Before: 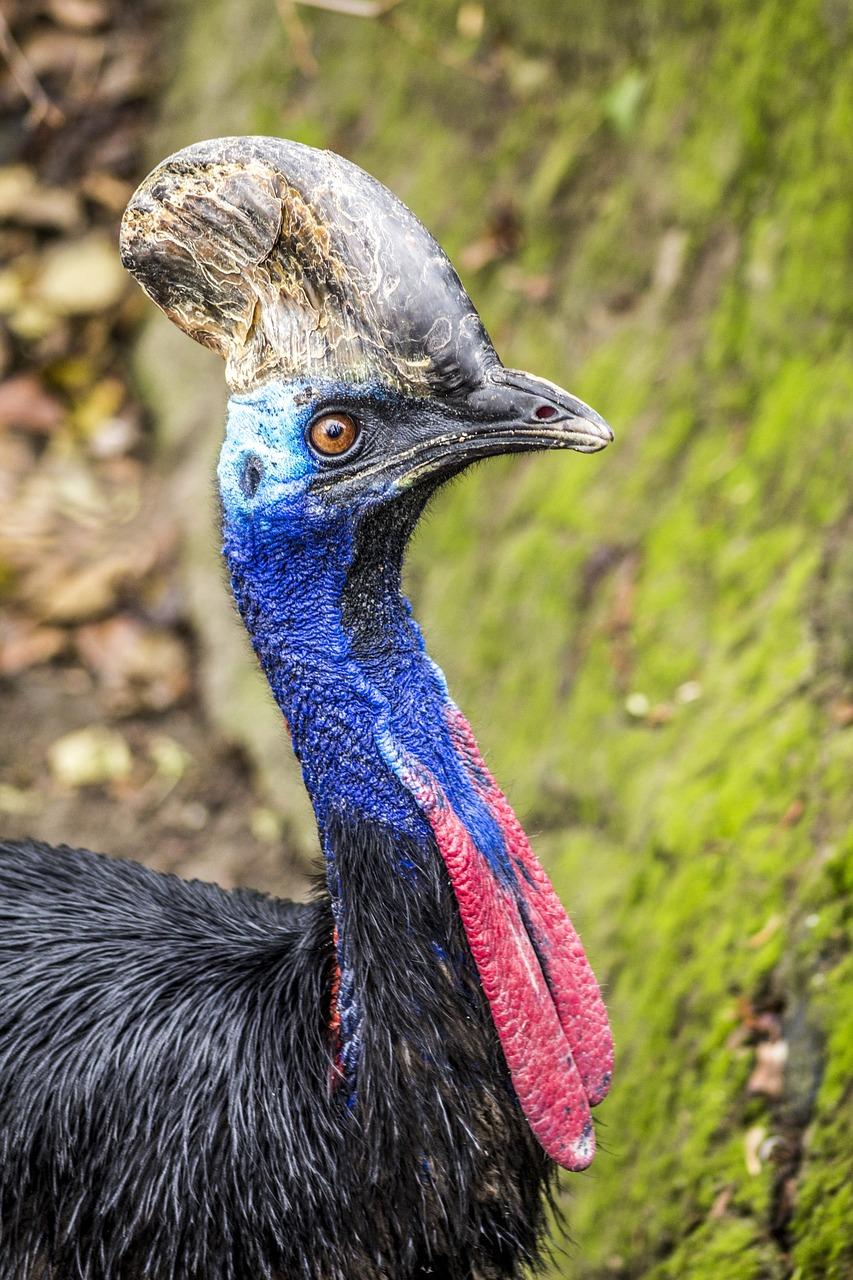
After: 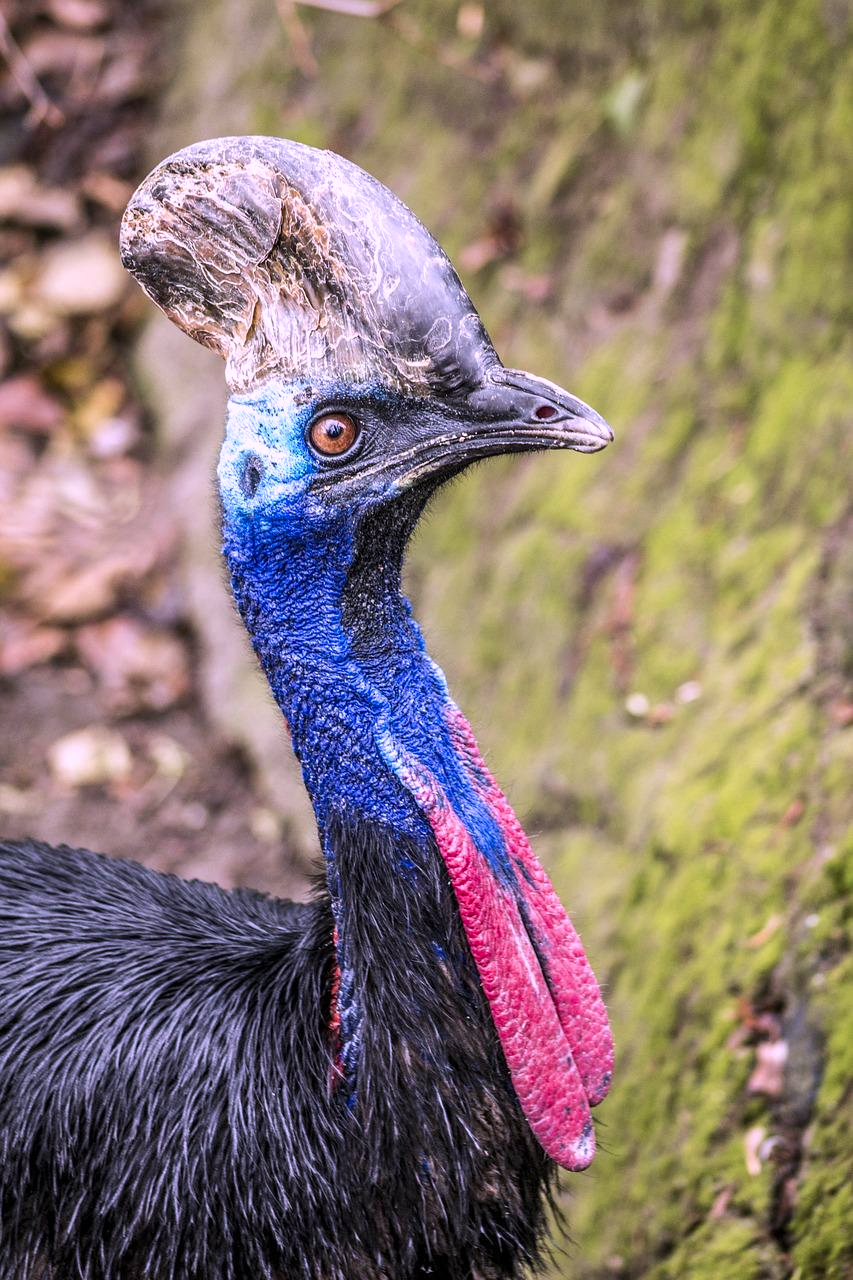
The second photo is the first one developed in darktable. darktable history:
tone equalizer: on, module defaults
color correction: highlights a* 15.03, highlights b* -25.07
